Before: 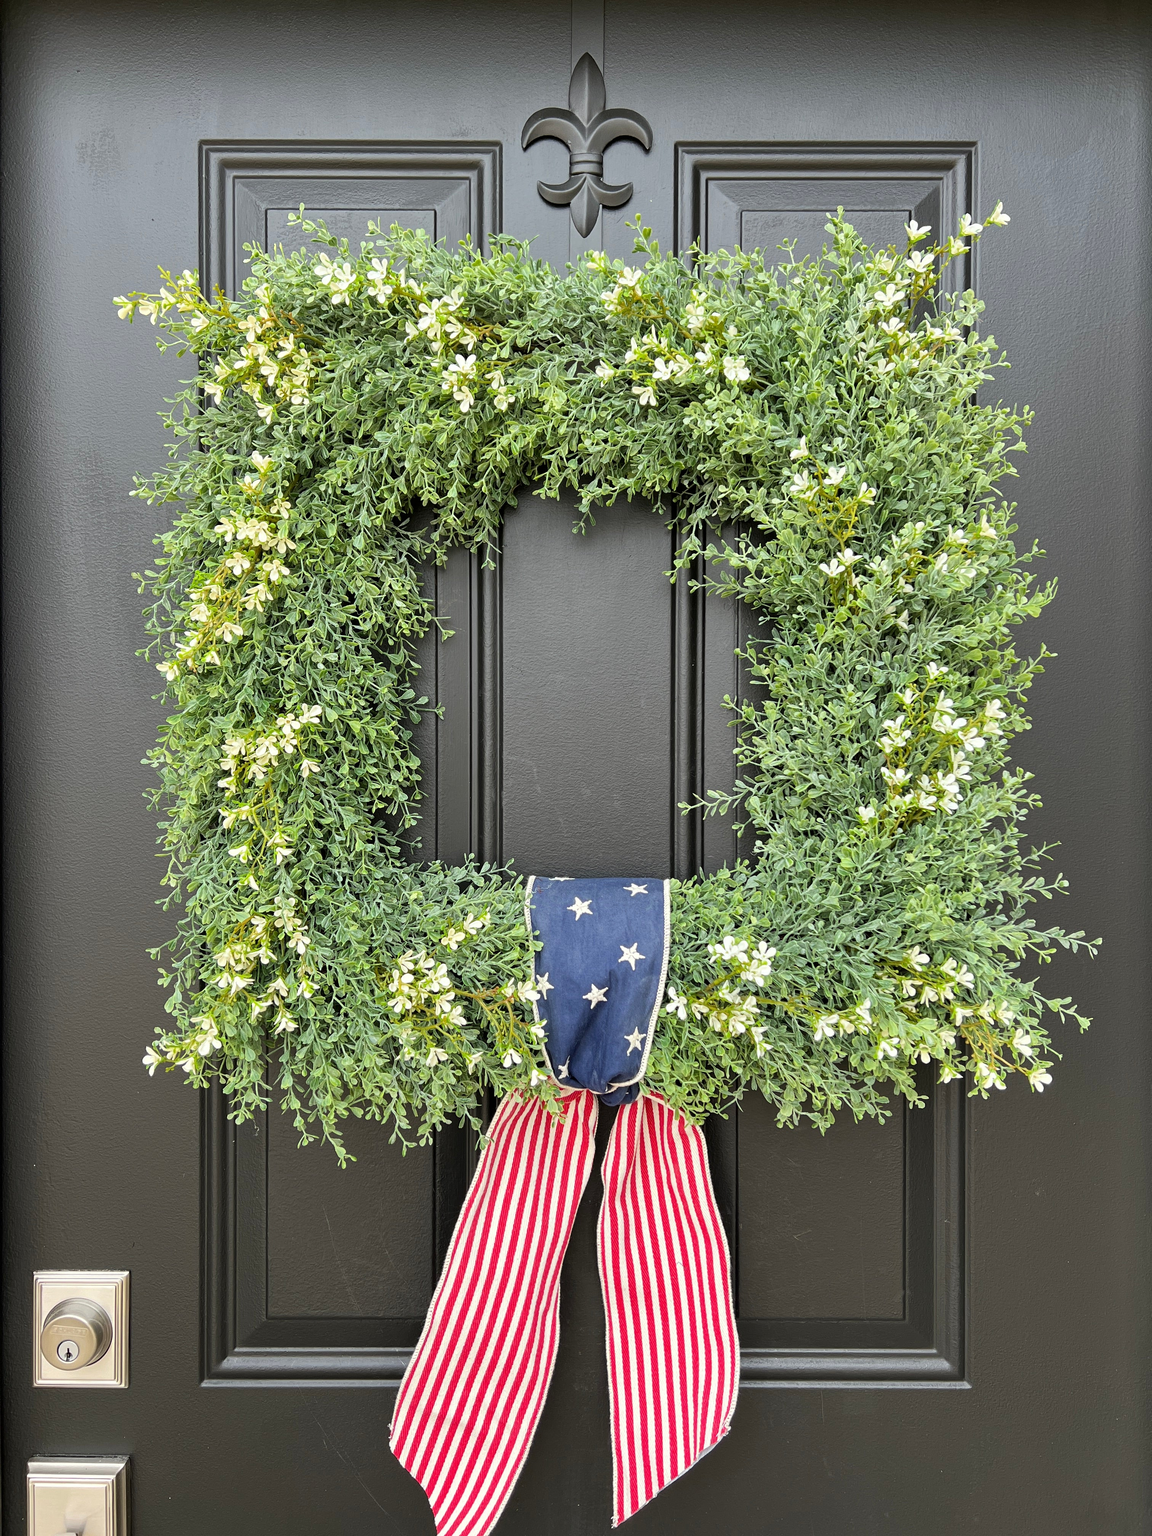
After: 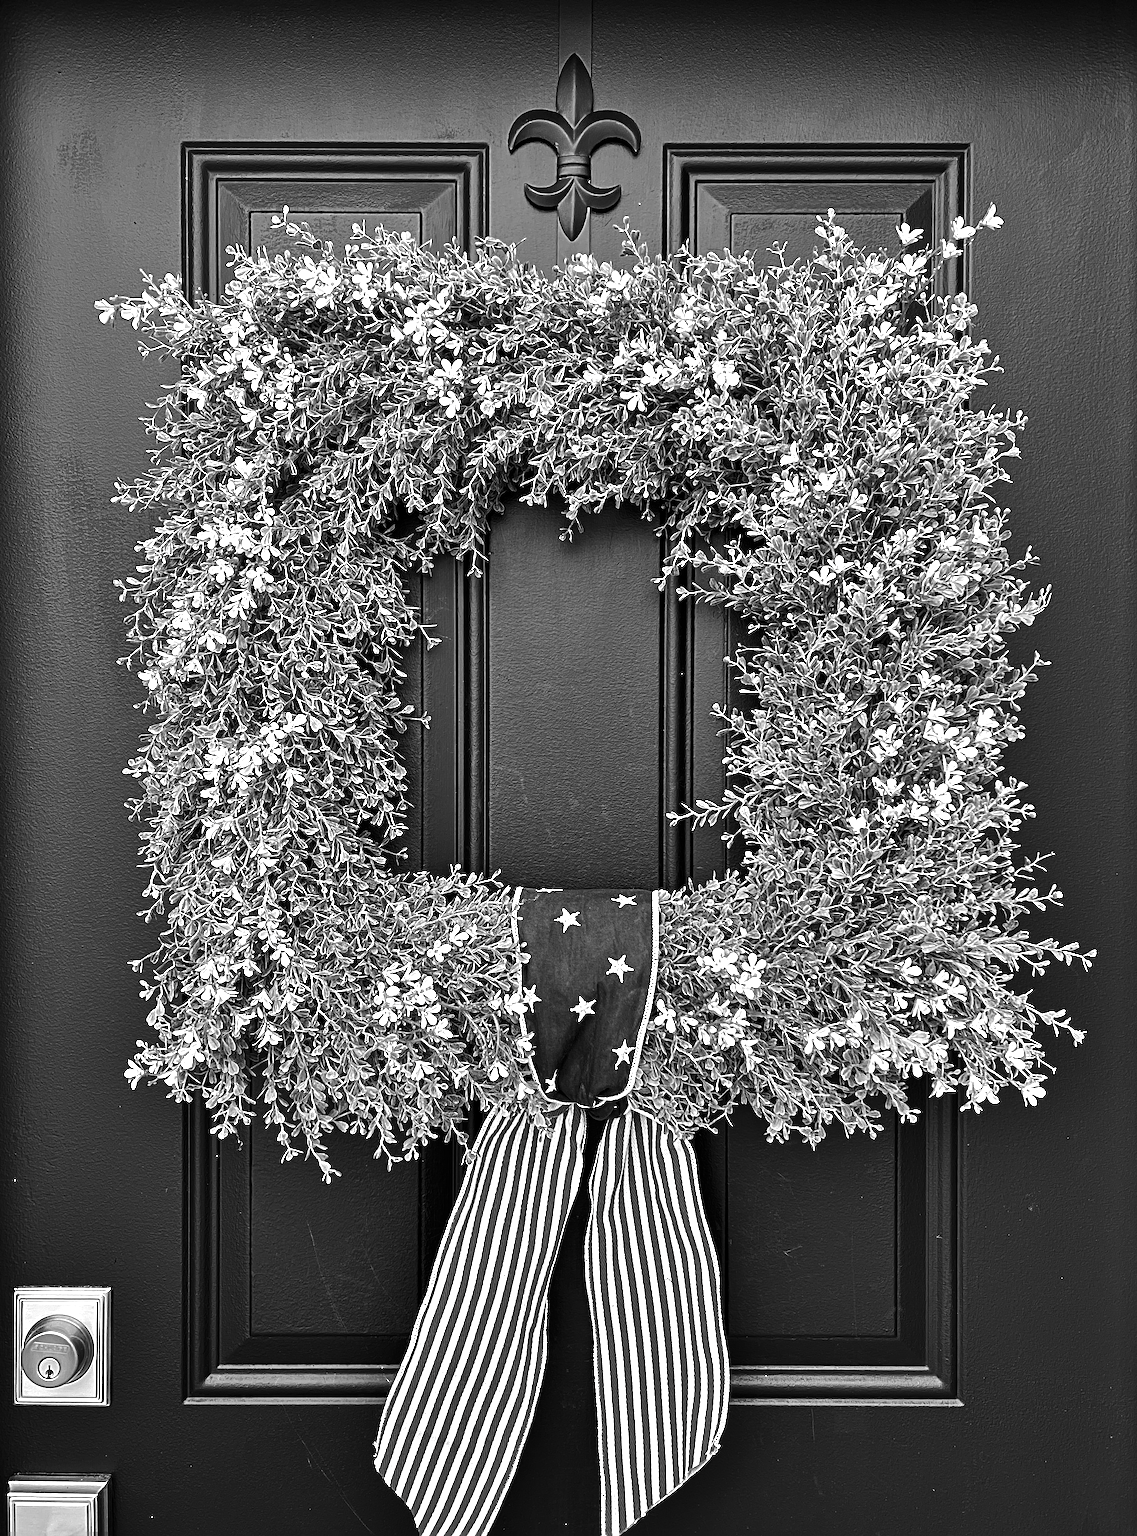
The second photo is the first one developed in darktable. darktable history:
sharpen: radius 4.916
vignetting: fall-off start 71.74%, brightness -0.277
contrast brightness saturation: contrast -0.034, brightness -0.57, saturation -1
crop and rotate: left 1.741%, right 0.68%, bottom 1.225%
exposure: exposure 0.49 EV, compensate highlight preservation false
shadows and highlights: low approximation 0.01, soften with gaussian
color zones: curves: ch0 [(0, 0.533) (0.126, 0.533) (0.234, 0.533) (0.368, 0.357) (0.5, 0.5) (0.625, 0.5) (0.74, 0.637) (0.875, 0.5)]; ch1 [(0.004, 0.708) (0.129, 0.662) (0.25, 0.5) (0.375, 0.331) (0.496, 0.396) (0.625, 0.649) (0.739, 0.26) (0.875, 0.5) (1, 0.478)]; ch2 [(0, 0.409) (0.132, 0.403) (0.236, 0.558) (0.379, 0.448) (0.5, 0.5) (0.625, 0.5) (0.691, 0.39) (0.875, 0.5)]
